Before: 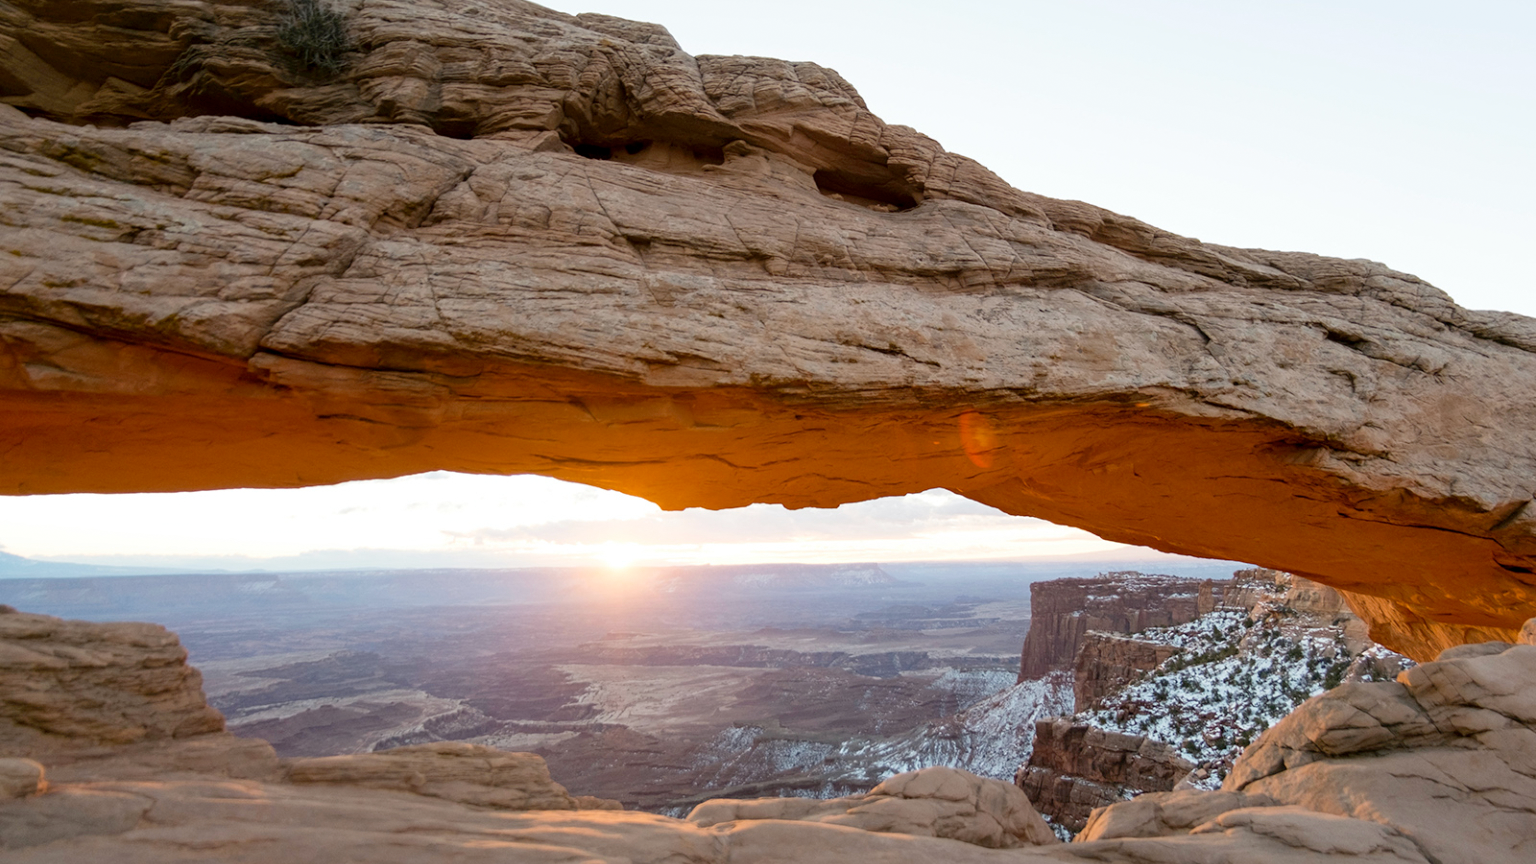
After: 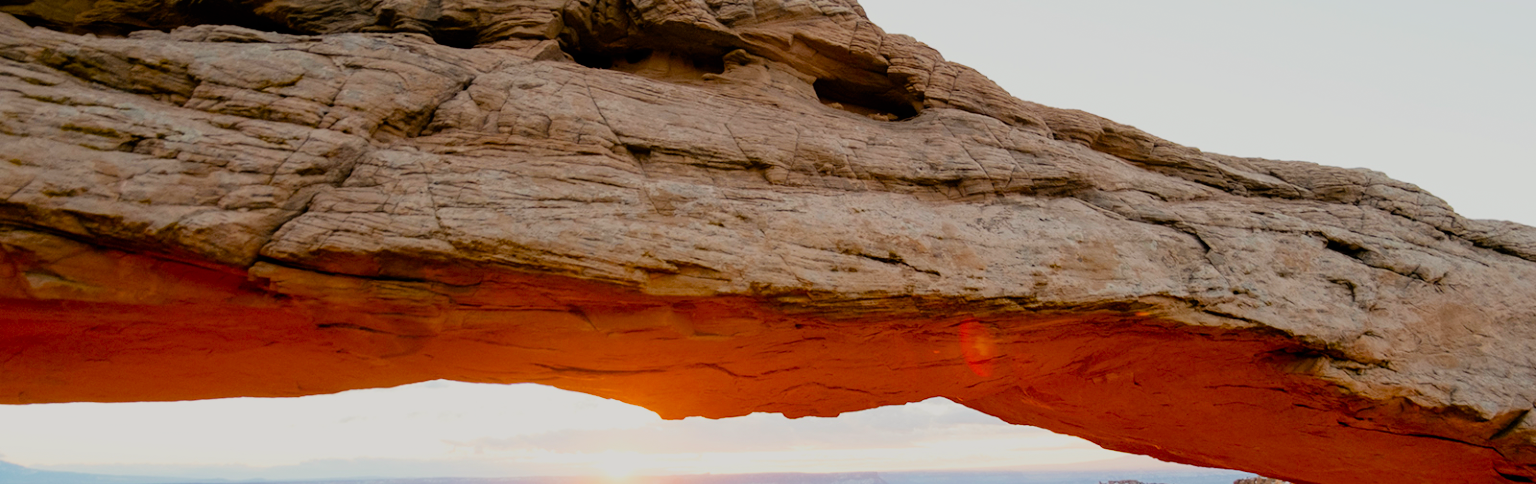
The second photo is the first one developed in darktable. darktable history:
crop and rotate: top 10.605%, bottom 33.274%
filmic rgb: black relative exposure -7.75 EV, white relative exposure 4.4 EV, threshold 3 EV, hardness 3.76, latitude 38.11%, contrast 0.966, highlights saturation mix 10%, shadows ↔ highlights balance 4.59%, color science v4 (2020), enable highlight reconstruction true
white balance: red 1.009, blue 0.985
